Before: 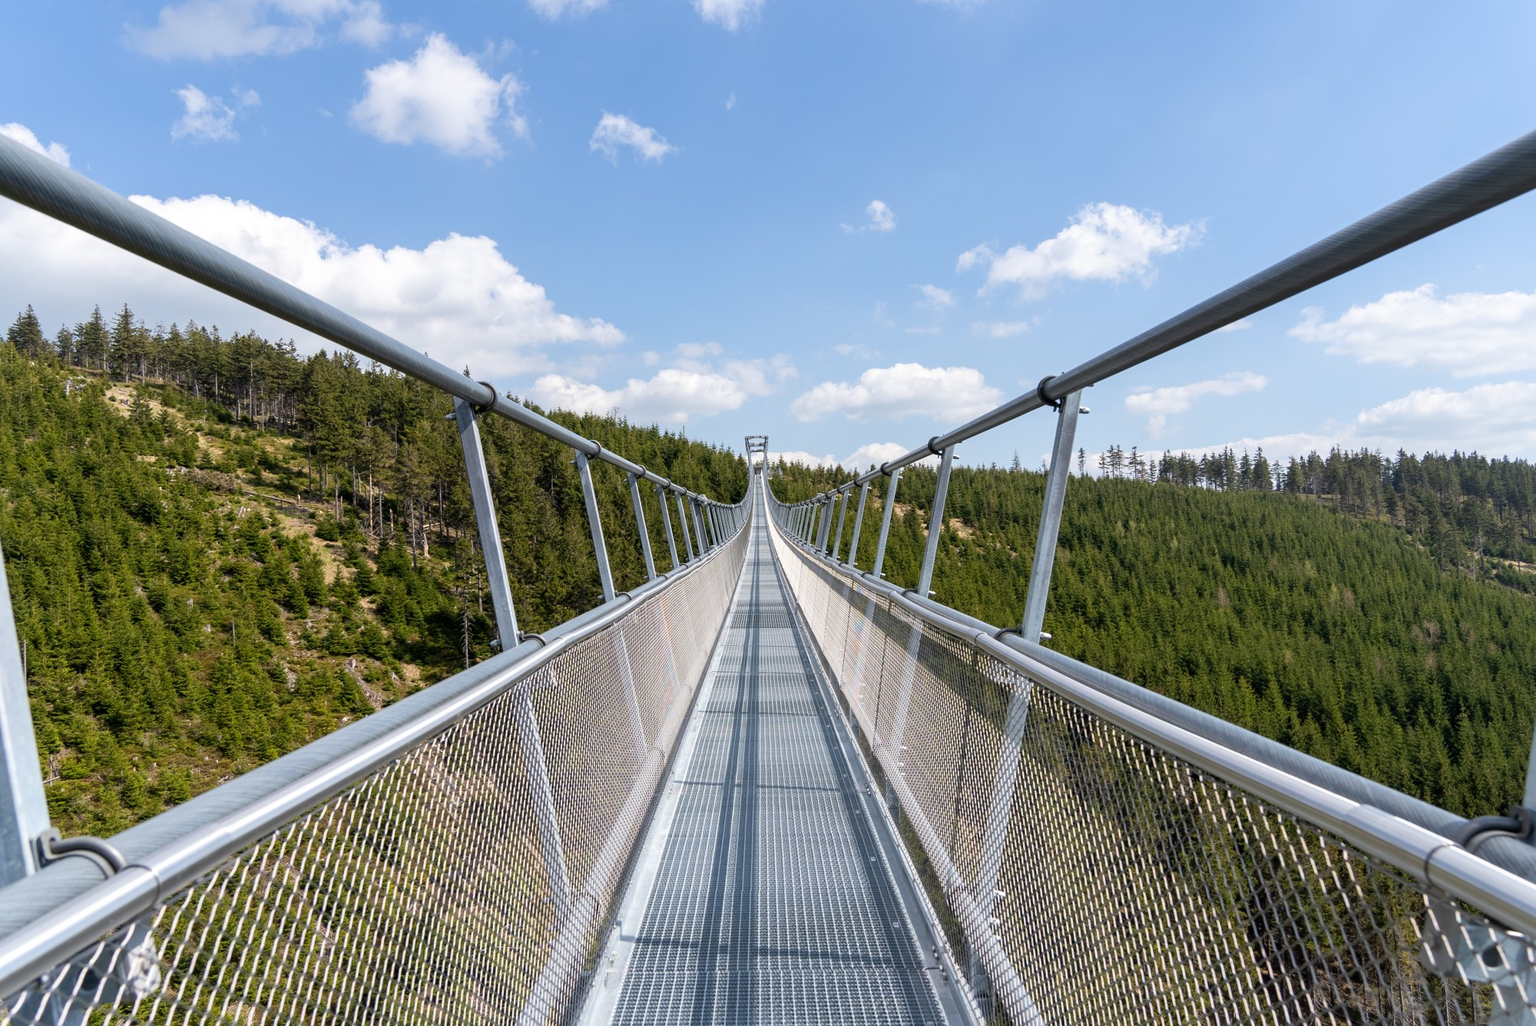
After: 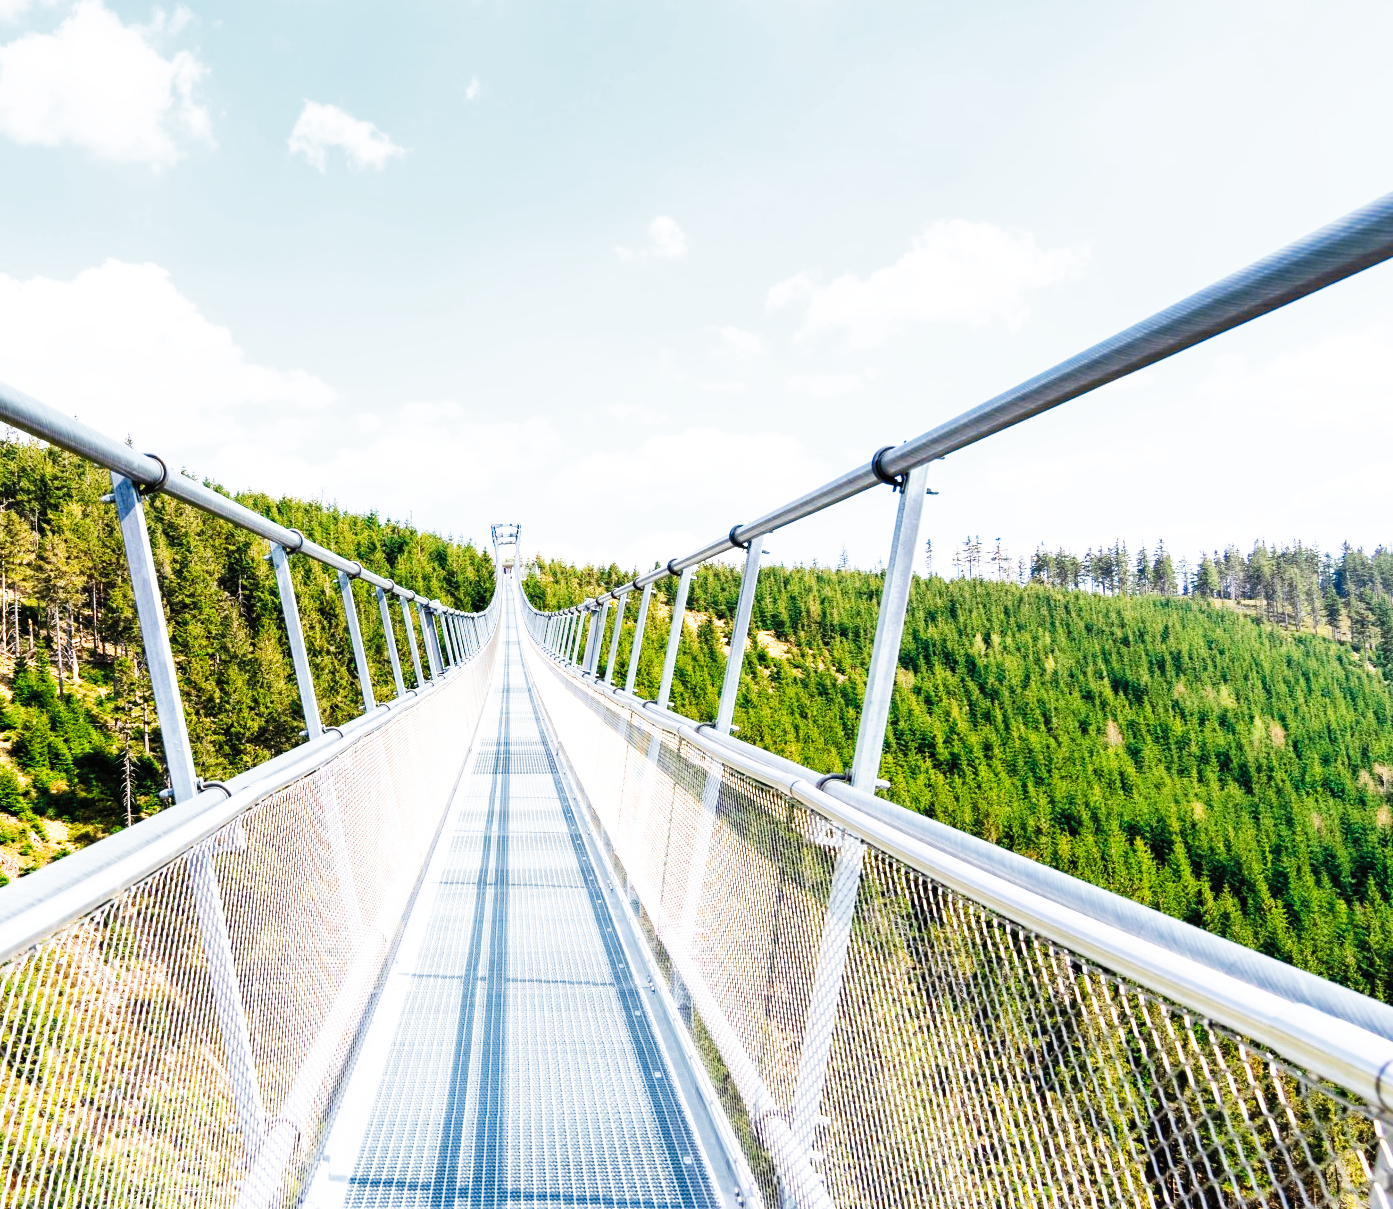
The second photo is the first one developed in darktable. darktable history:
crop and rotate: left 23.956%, top 3.32%, right 6.391%, bottom 6.169%
exposure: black level correction 0.001, exposure 0.5 EV, compensate highlight preservation false
color balance rgb: perceptual saturation grading › global saturation 20%, perceptual saturation grading › highlights -25.695%, perceptual saturation grading › shadows 25.286%, perceptual brilliance grading › global brilliance 1.674%, perceptual brilliance grading › highlights -3.727%, global vibrance 20%
color zones: curves: ch0 [(0, 0.5) (0.125, 0.4) (0.25, 0.5) (0.375, 0.4) (0.5, 0.4) (0.625, 0.35) (0.75, 0.35) (0.875, 0.5)]; ch1 [(0, 0.35) (0.125, 0.45) (0.25, 0.35) (0.375, 0.35) (0.5, 0.35) (0.625, 0.35) (0.75, 0.45) (0.875, 0.35)]; ch2 [(0, 0.6) (0.125, 0.5) (0.25, 0.5) (0.375, 0.6) (0.5, 0.6) (0.625, 0.5) (0.75, 0.5) (0.875, 0.5)]
base curve: curves: ch0 [(0, 0) (0.007, 0.004) (0.027, 0.03) (0.046, 0.07) (0.207, 0.54) (0.442, 0.872) (0.673, 0.972) (1, 1)], preserve colors none
contrast brightness saturation: contrast 0.197, brightness 0.168, saturation 0.222
